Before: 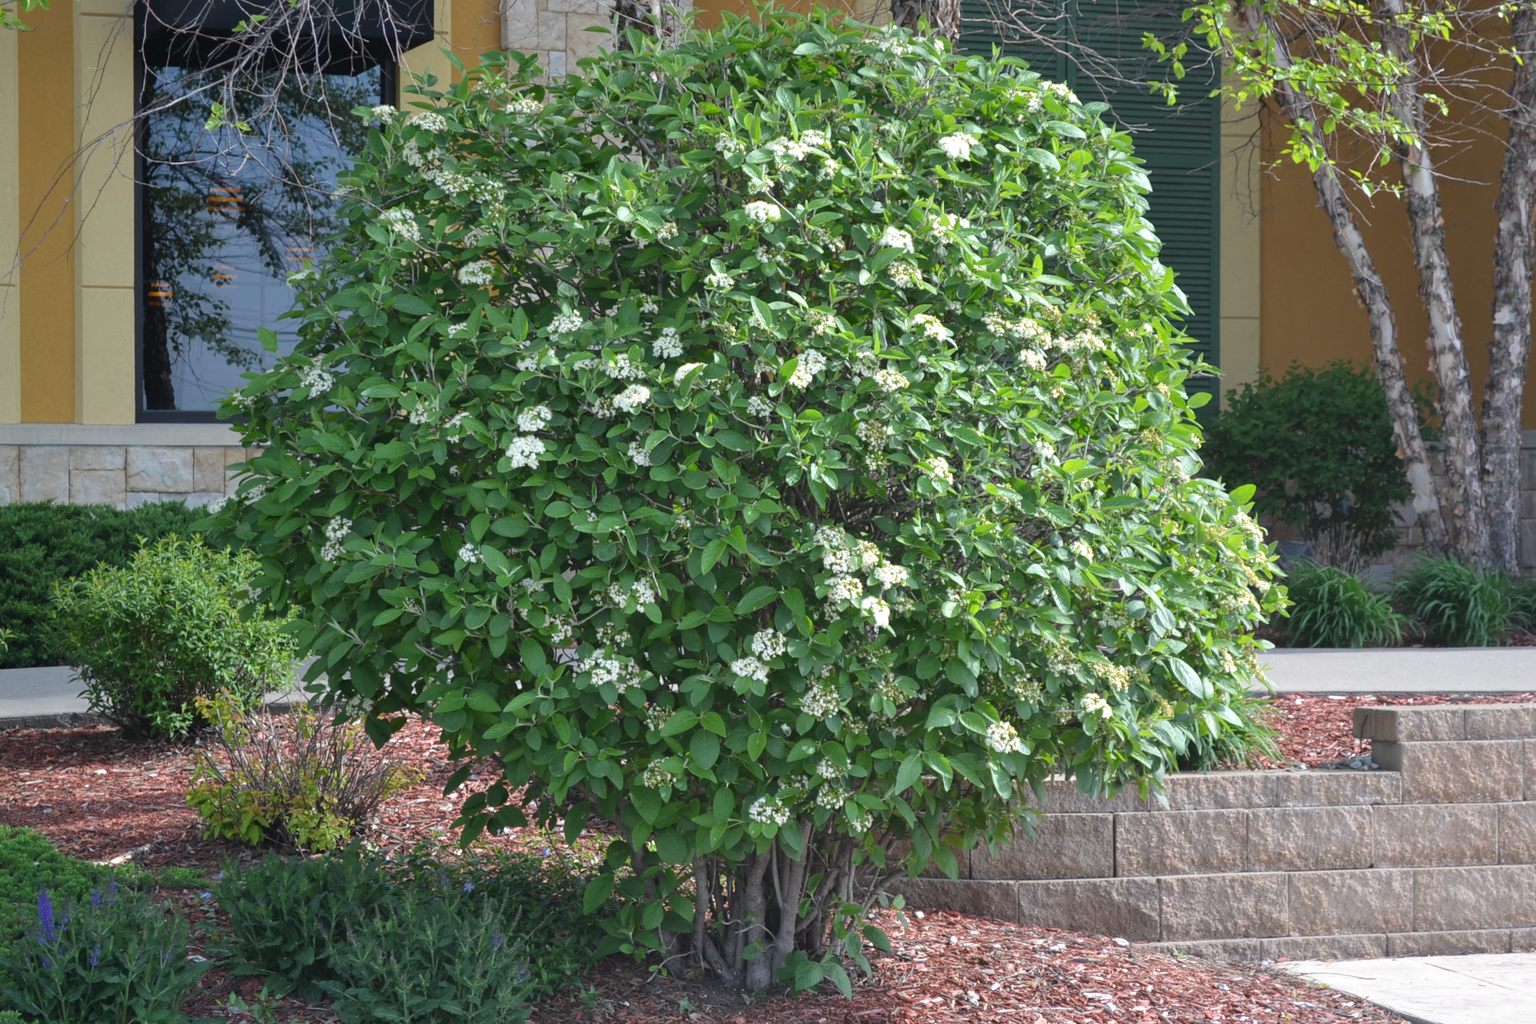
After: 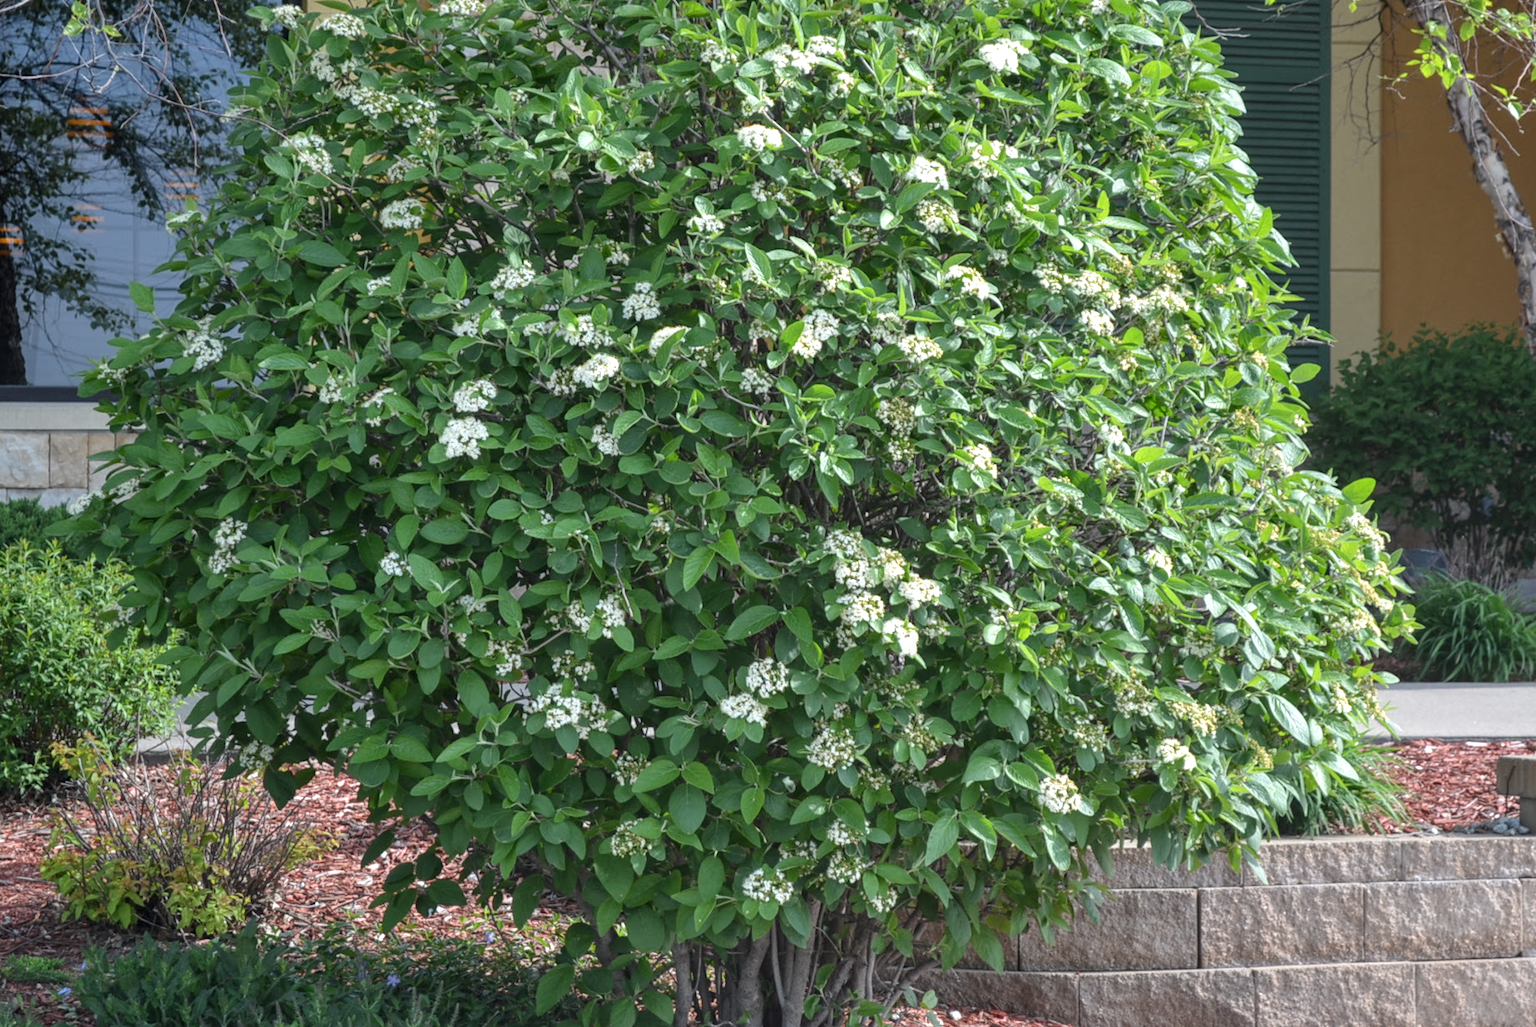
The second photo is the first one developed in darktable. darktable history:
crop and rotate: left 10.036%, top 9.897%, right 9.836%, bottom 9.675%
local contrast: on, module defaults
